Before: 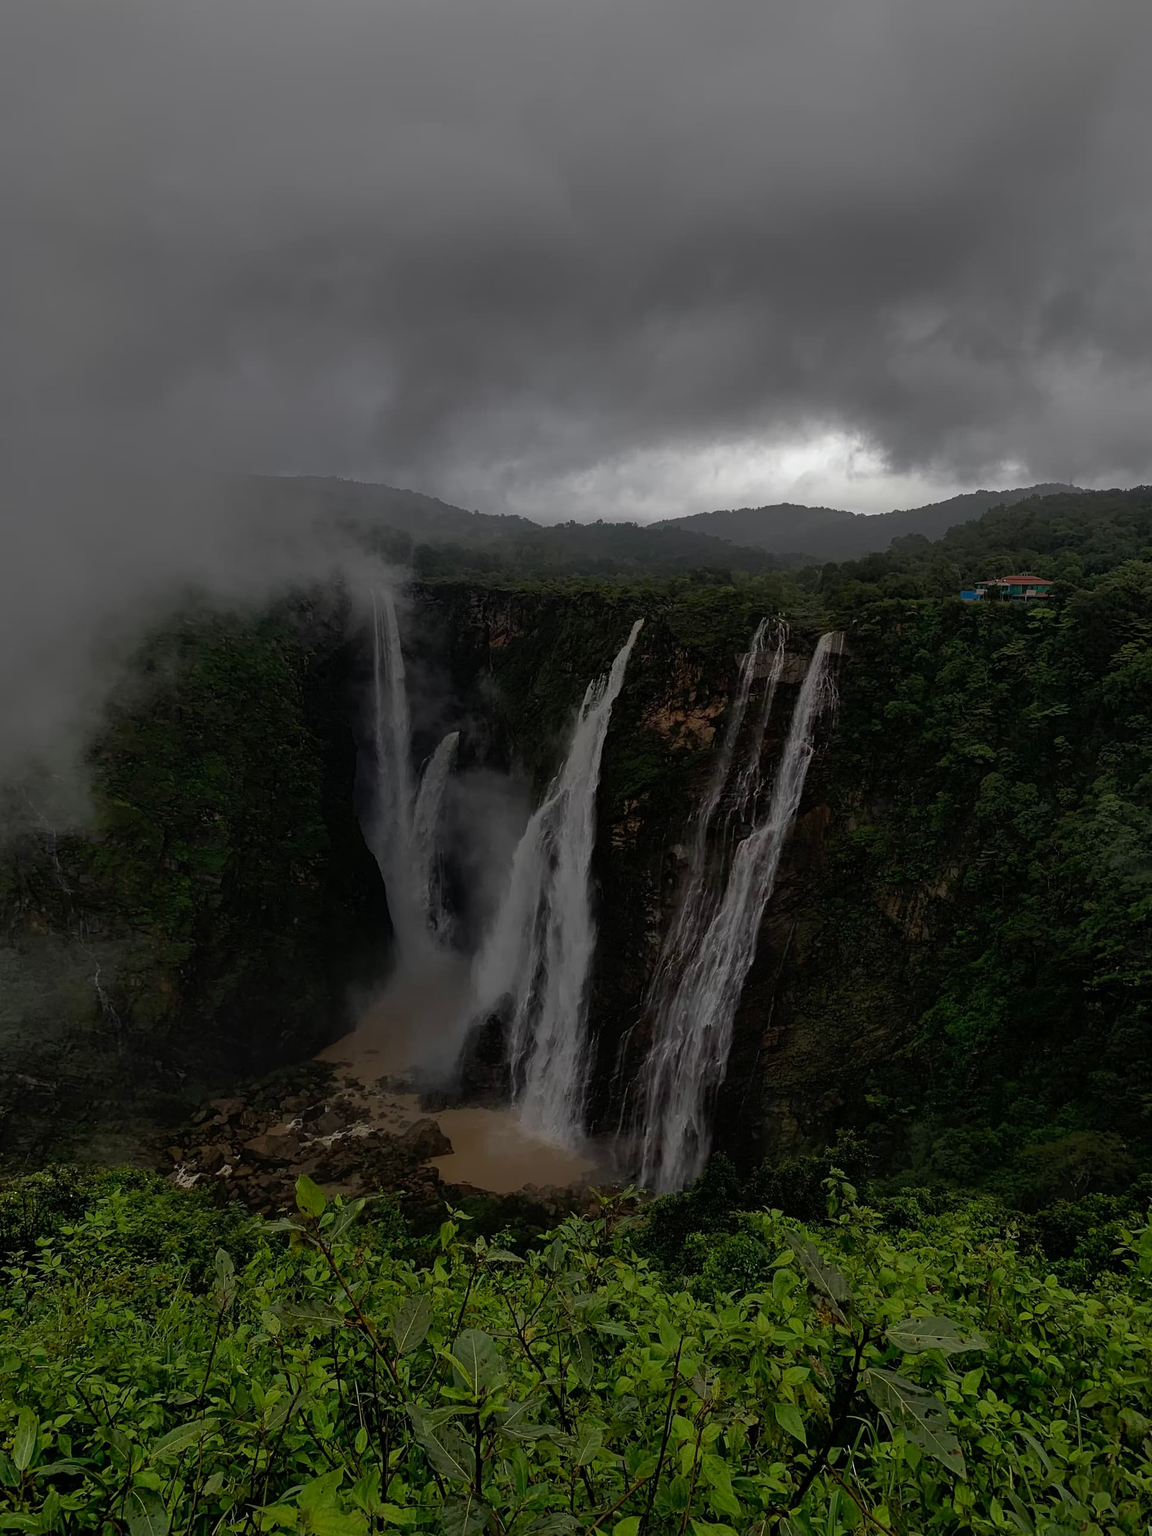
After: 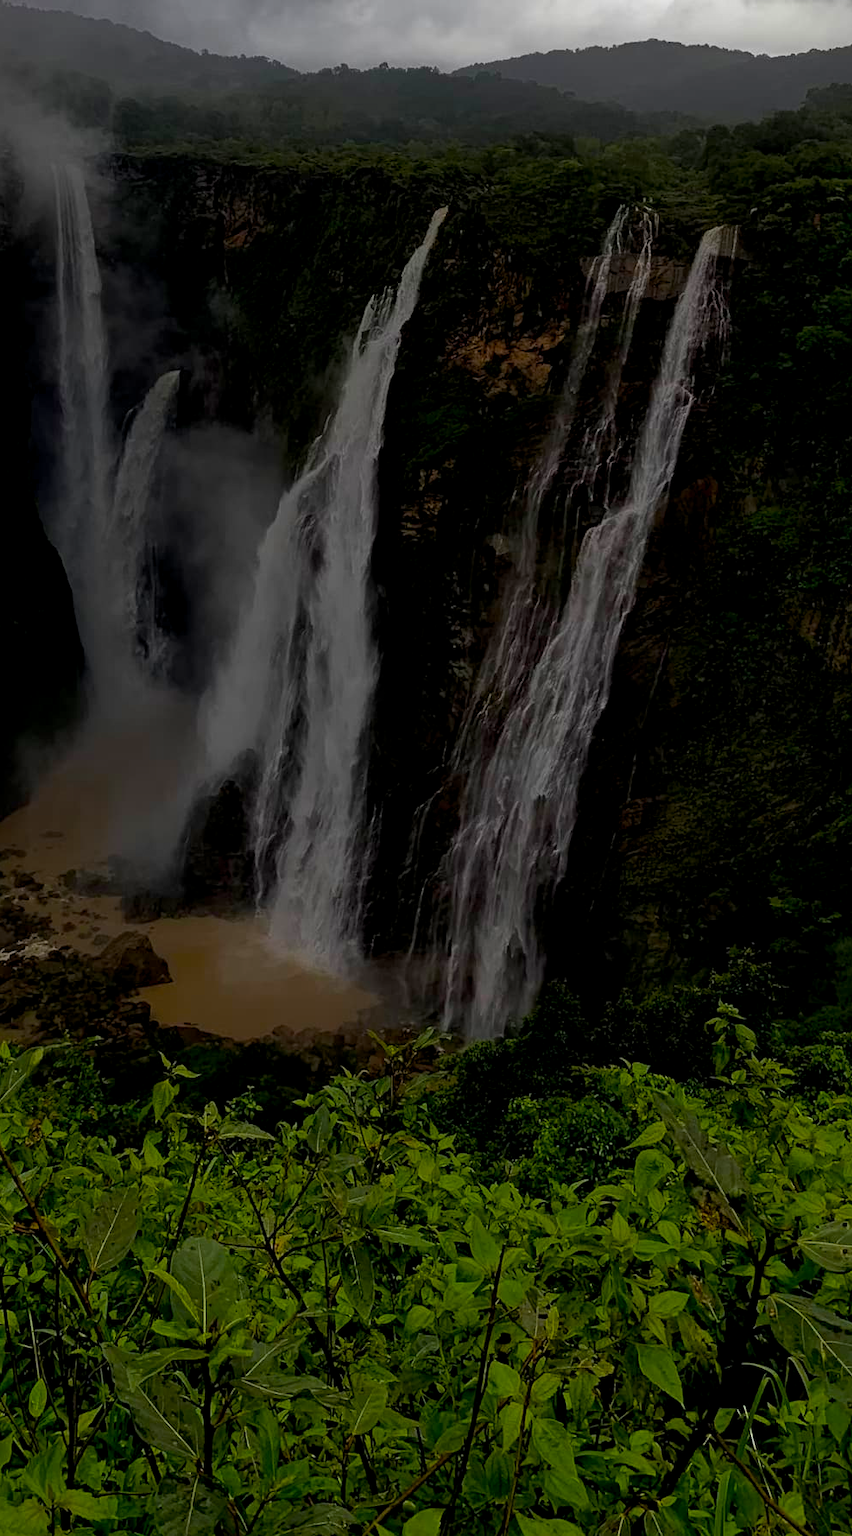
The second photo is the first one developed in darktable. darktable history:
crop and rotate: left 29.174%, top 31.012%, right 19.809%
color balance rgb: shadows lift › luminance -19.944%, global offset › luminance -0.466%, perceptual saturation grading › global saturation 0.798%, global vibrance 50.434%
